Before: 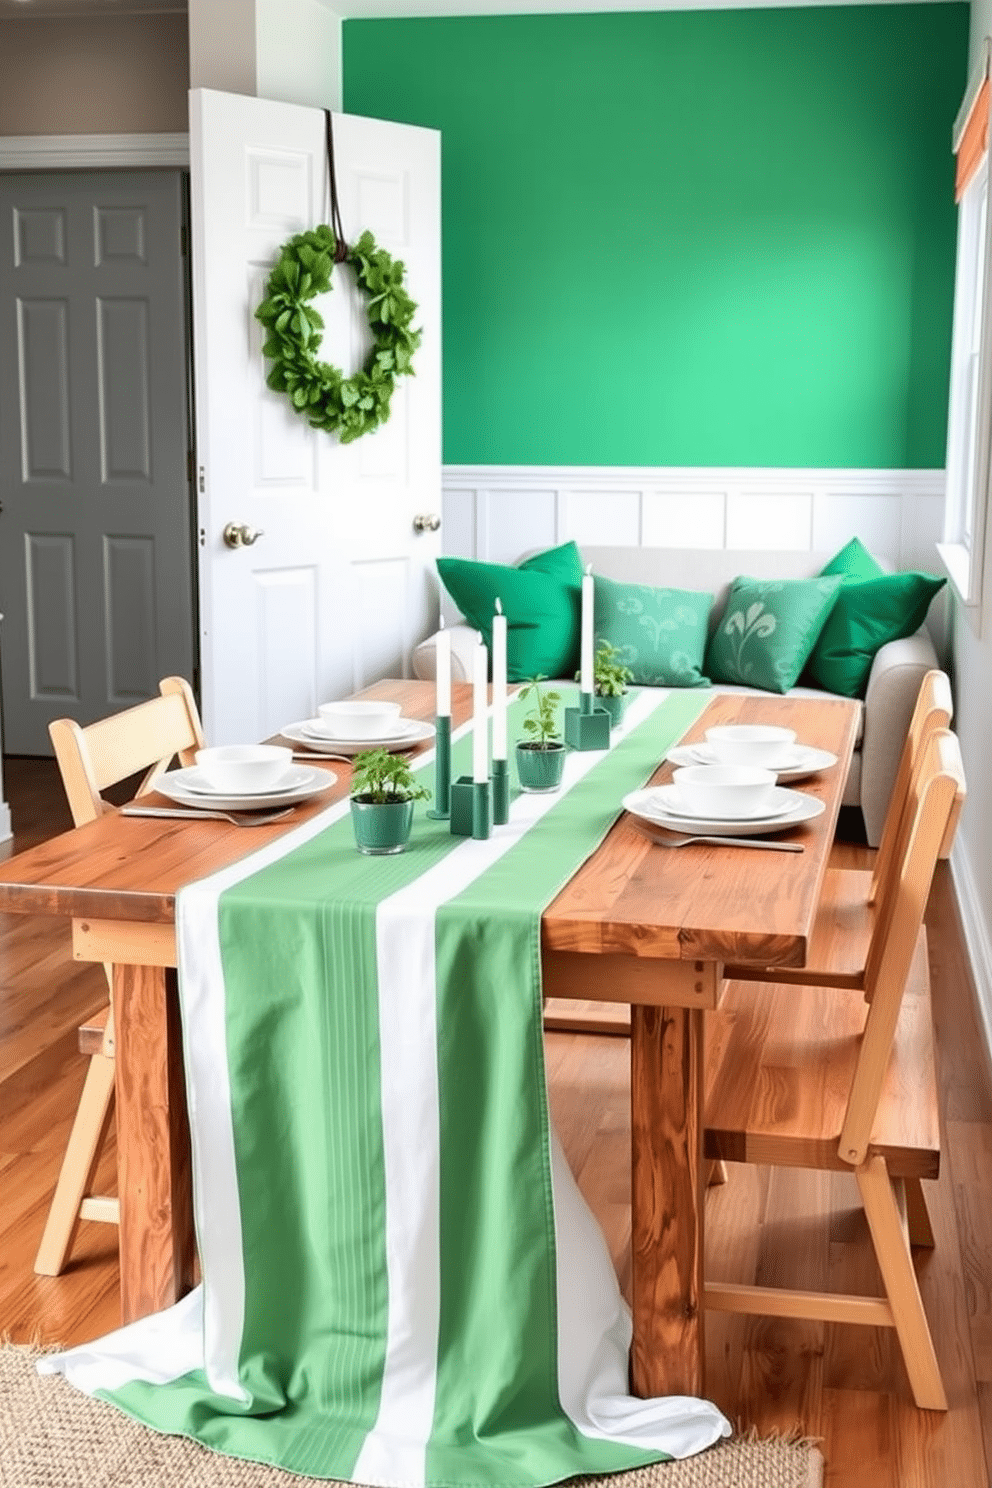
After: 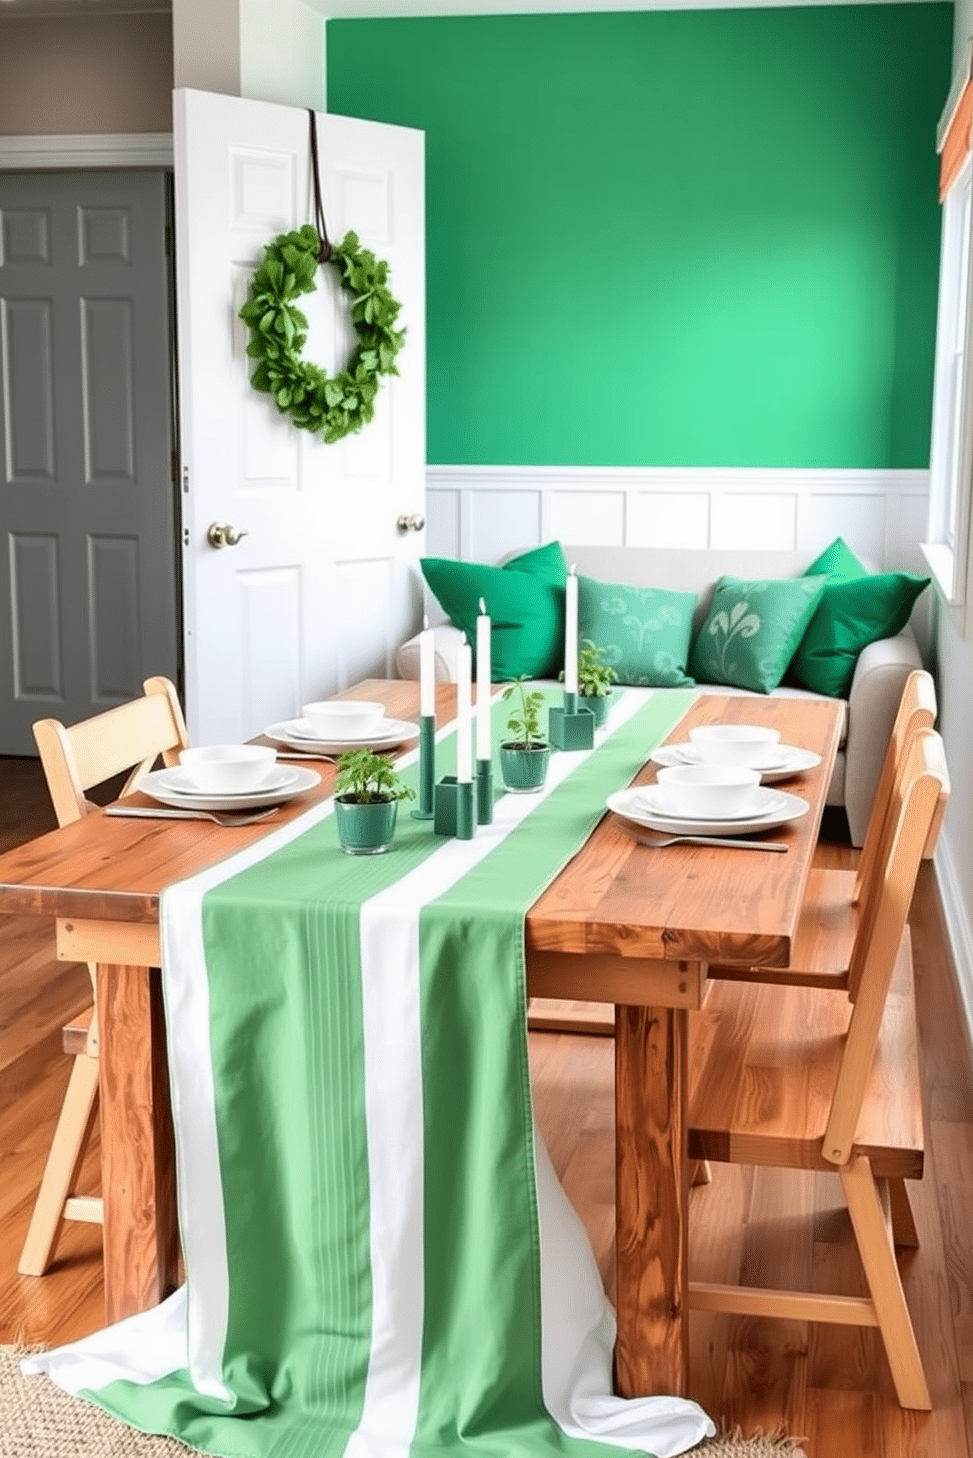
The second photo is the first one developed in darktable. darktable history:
crop: left 1.627%, right 0.283%, bottom 1.983%
